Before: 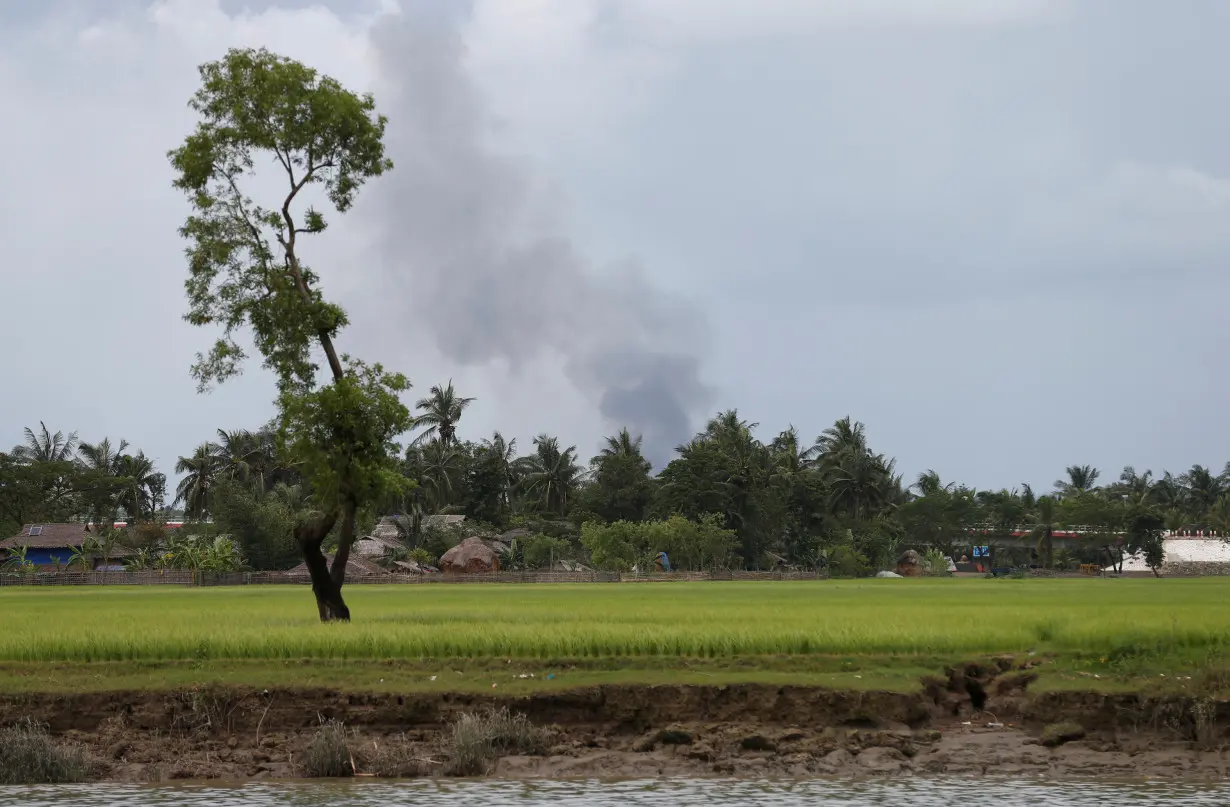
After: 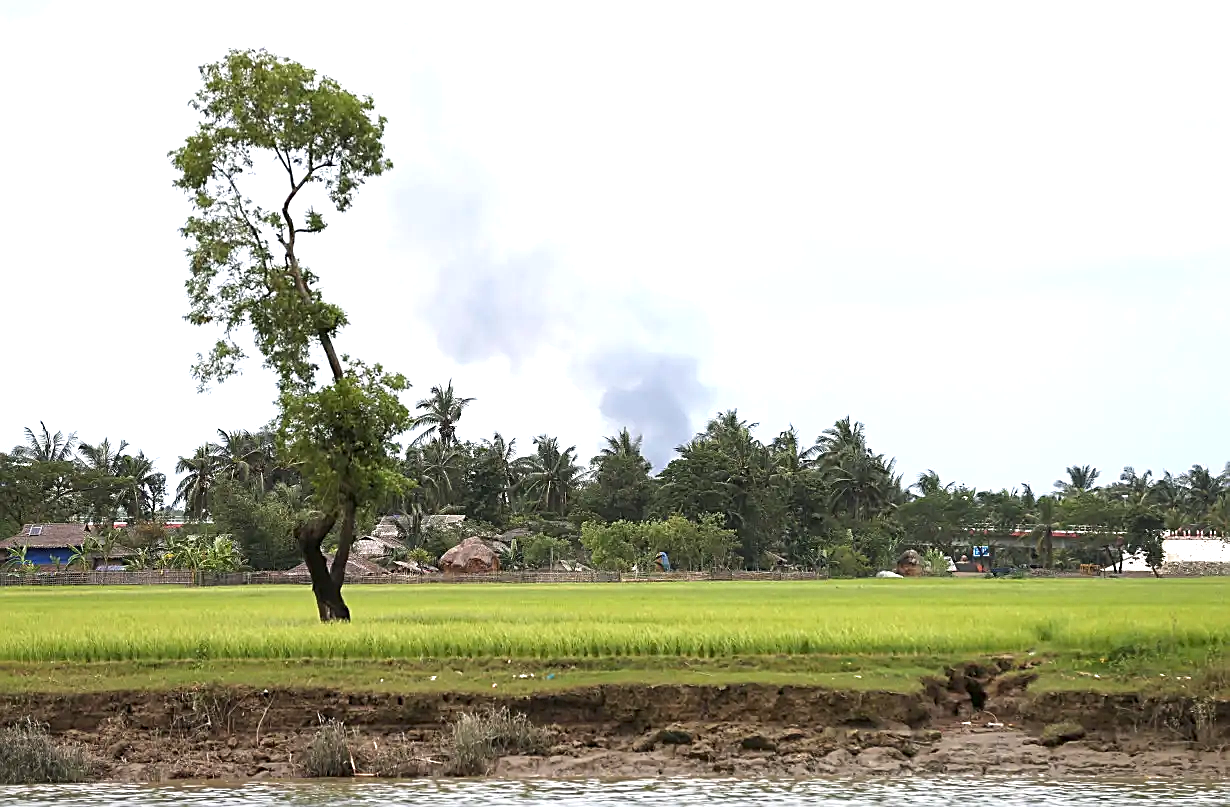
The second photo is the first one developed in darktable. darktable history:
sharpen: amount 0.901
exposure: black level correction 0, exposure 1.198 EV, compensate exposure bias true, compensate highlight preservation false
